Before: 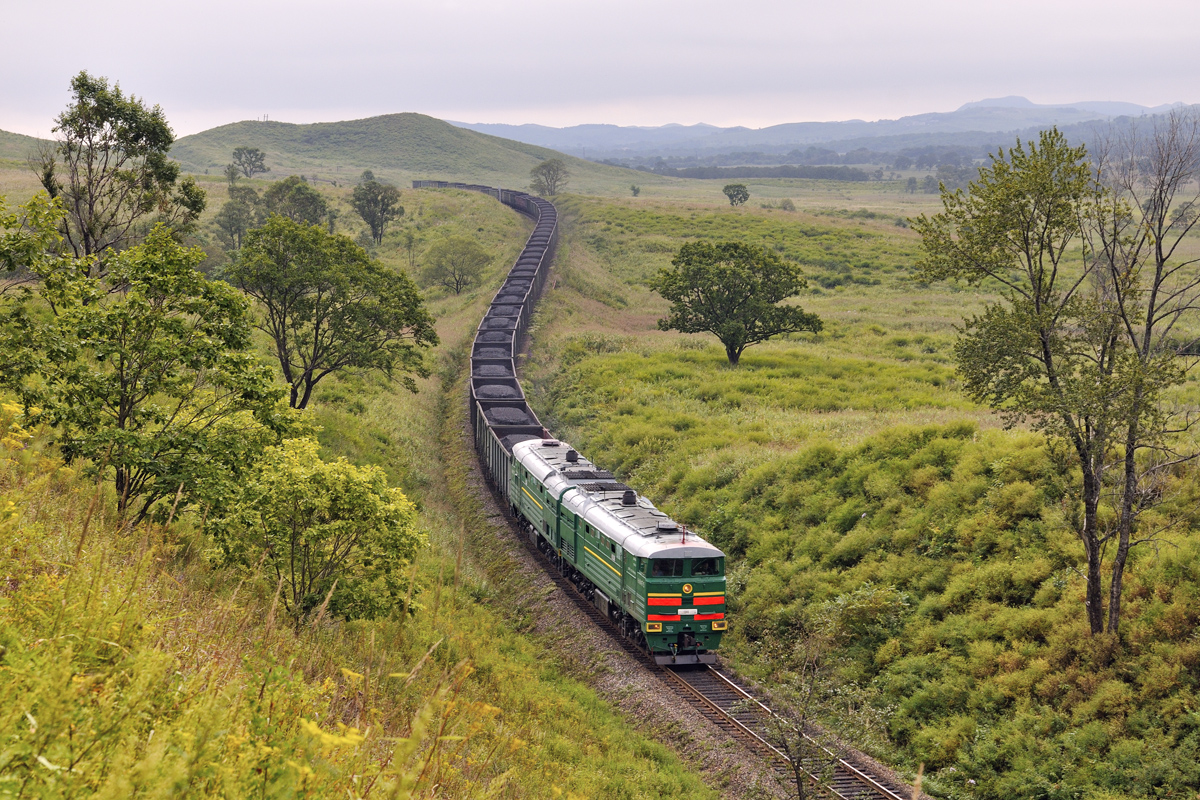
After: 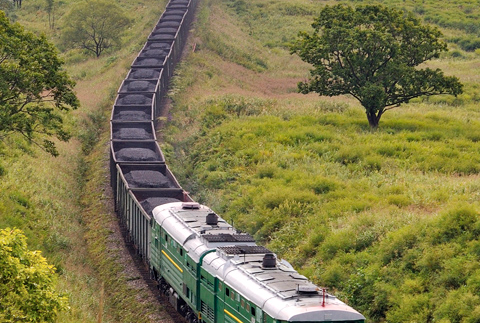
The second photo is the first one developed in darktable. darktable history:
crop: left 30.034%, top 29.659%, right 29.631%, bottom 29.864%
